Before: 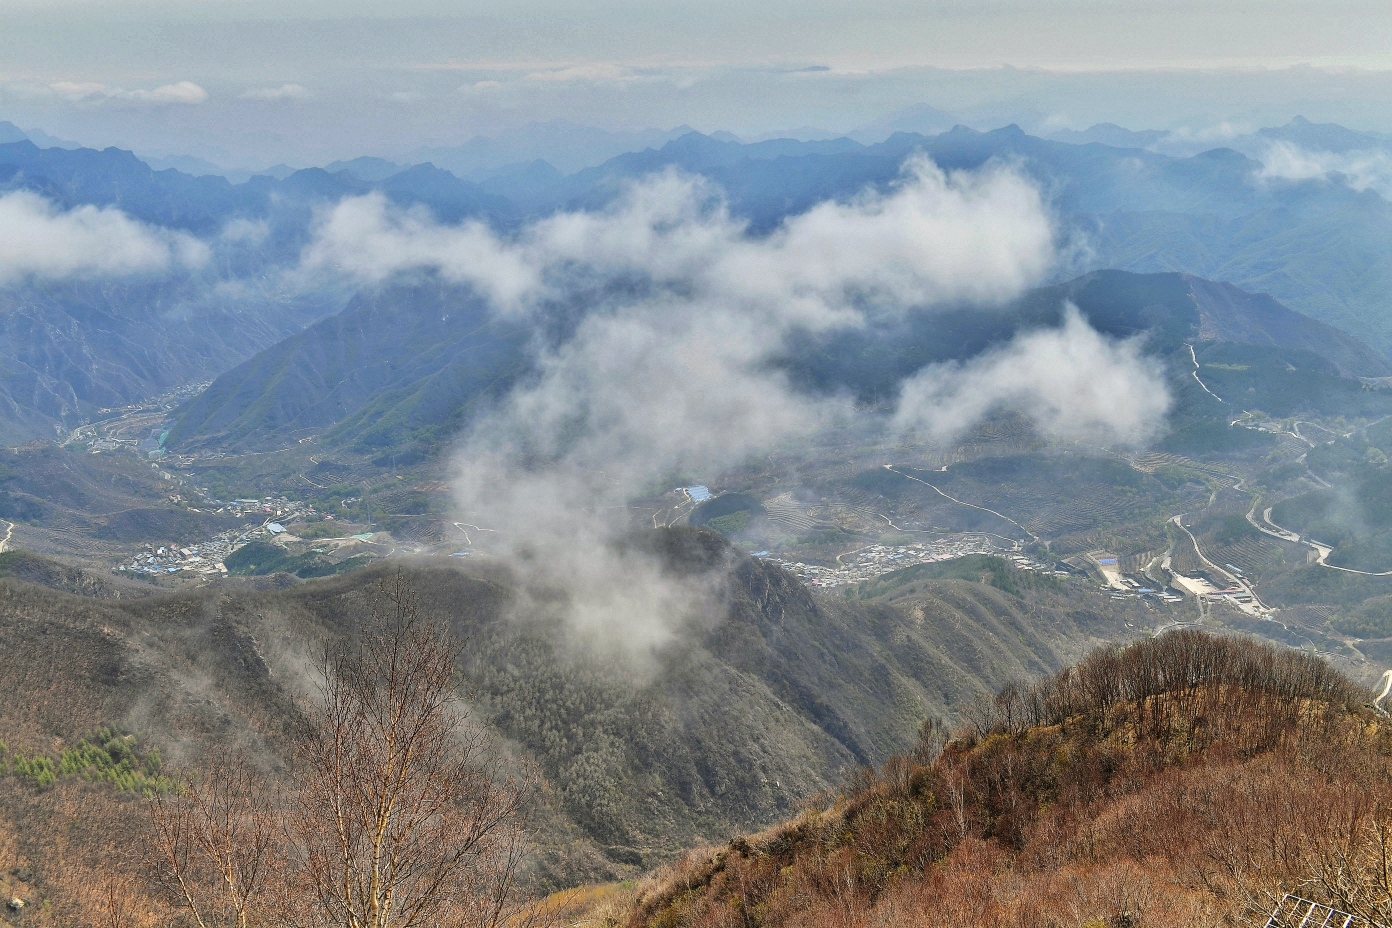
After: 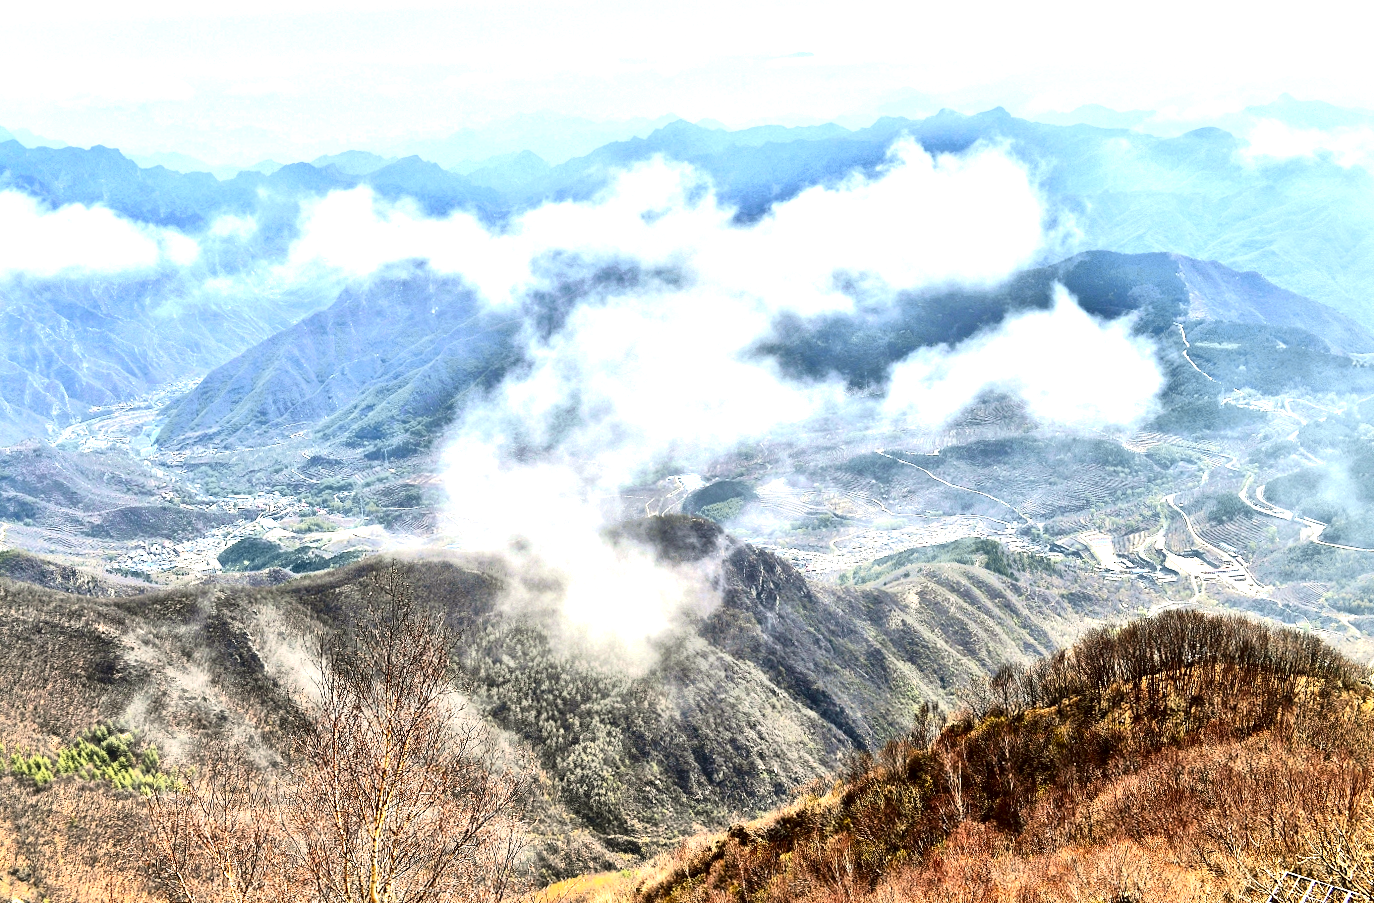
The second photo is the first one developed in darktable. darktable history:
tone equalizer: -8 EV -0.75 EV, -7 EV -0.7 EV, -6 EV -0.6 EV, -5 EV -0.4 EV, -3 EV 0.4 EV, -2 EV 0.6 EV, -1 EV 0.7 EV, +0 EV 0.75 EV, edges refinement/feathering 500, mask exposure compensation -1.57 EV, preserve details no
local contrast: mode bilateral grid, contrast 20, coarseness 50, detail 171%, midtone range 0.2
contrast brightness saturation: contrast 0.19, brightness -0.24, saturation 0.11
exposure: black level correction 0, exposure 0.9 EV, compensate highlight preservation false
tone curve: curves: ch0 [(0.013, 0) (0.061, 0.068) (0.239, 0.256) (0.502, 0.505) (0.683, 0.676) (0.761, 0.773) (0.858, 0.858) (0.987, 0.945)]; ch1 [(0, 0) (0.172, 0.123) (0.304, 0.288) (0.414, 0.44) (0.472, 0.473) (0.502, 0.508) (0.521, 0.528) (0.583, 0.595) (0.654, 0.673) (0.728, 0.761) (1, 1)]; ch2 [(0, 0) (0.411, 0.424) (0.485, 0.476) (0.502, 0.502) (0.553, 0.557) (0.57, 0.576) (1, 1)], color space Lab, independent channels, preserve colors none
rotate and perspective: rotation -1°, crop left 0.011, crop right 0.989, crop top 0.025, crop bottom 0.975
